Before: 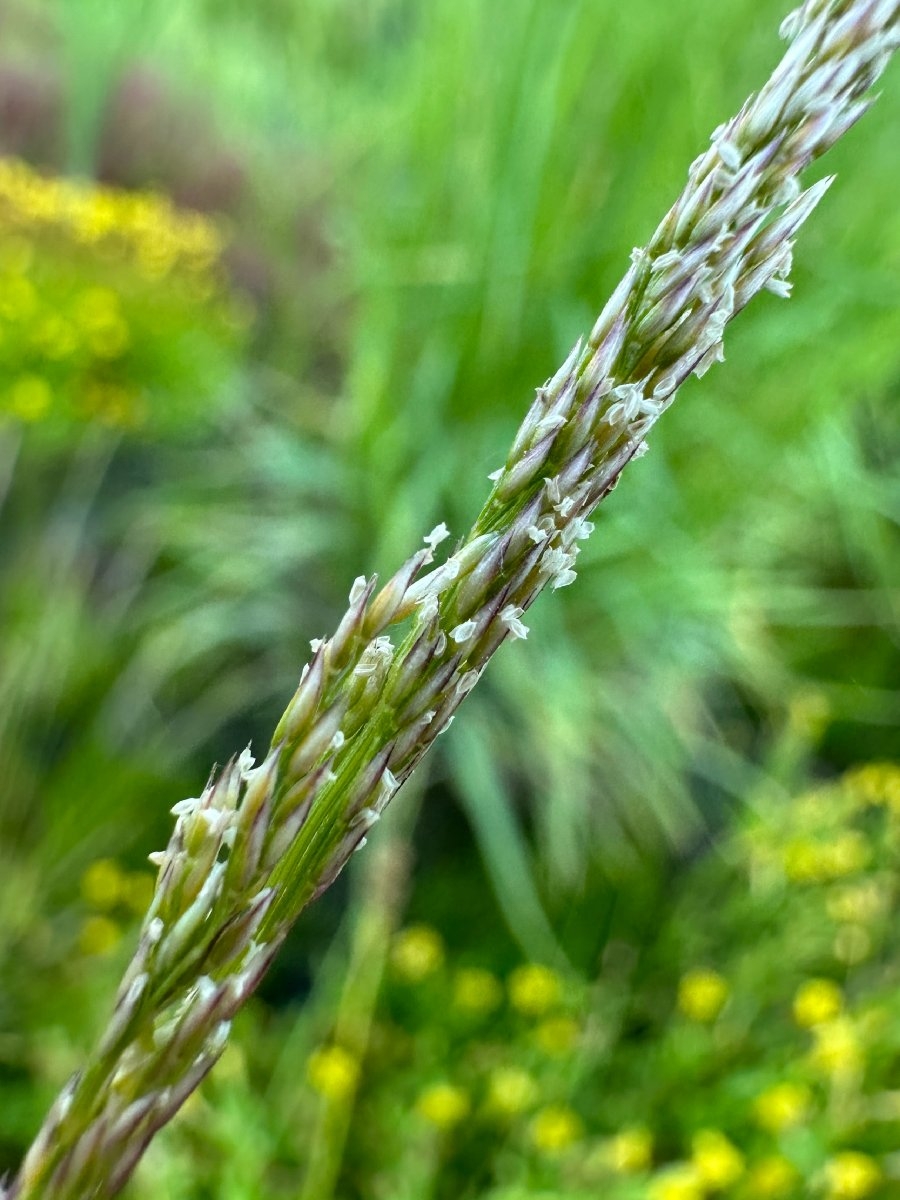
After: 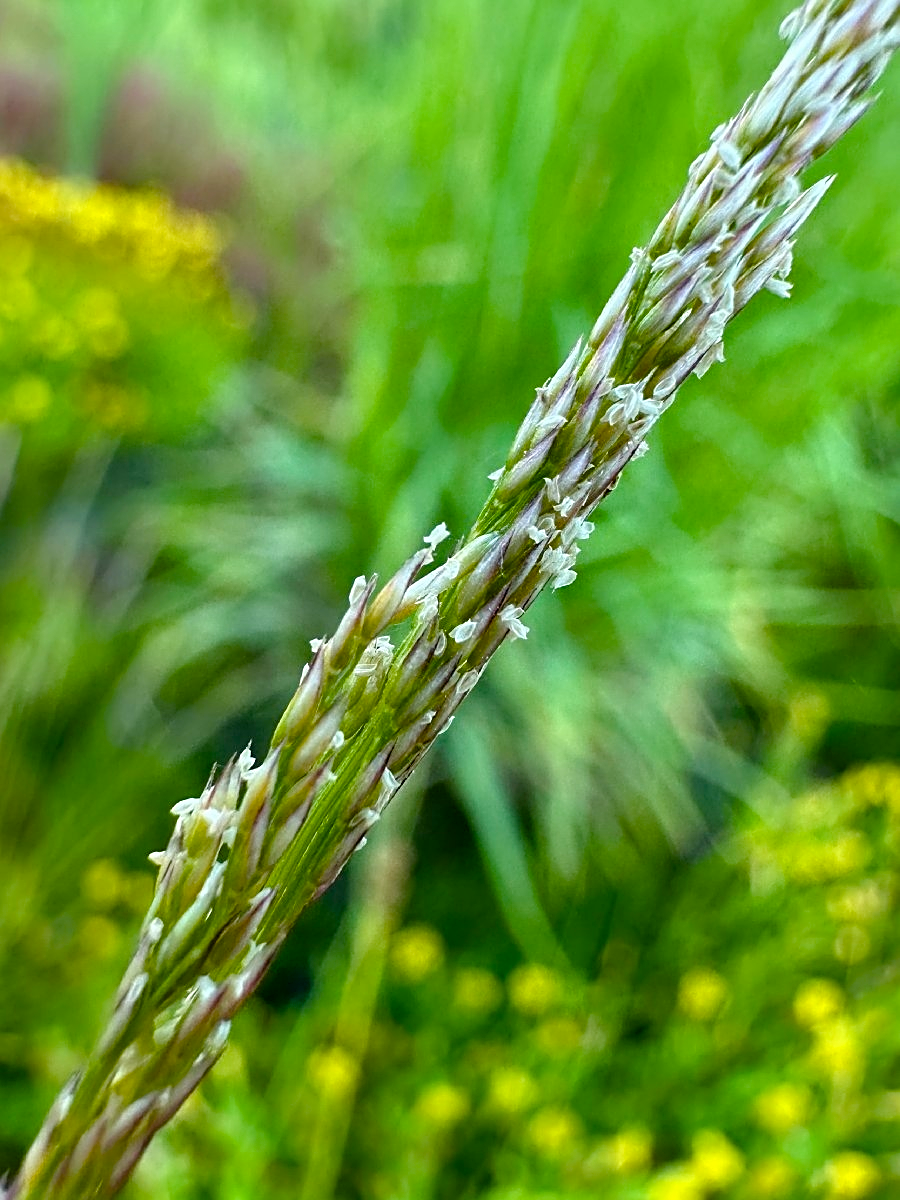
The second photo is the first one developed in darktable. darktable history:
color balance rgb: power › hue 169.78°, perceptual saturation grading › global saturation 21.206%, perceptual saturation grading › highlights -19.943%, perceptual saturation grading › shadows 29.358%, perceptual brilliance grading › global brilliance 2.762%, perceptual brilliance grading › highlights -3.219%, perceptual brilliance grading › shadows 2.696%, global vibrance 20%
sharpen: on, module defaults
